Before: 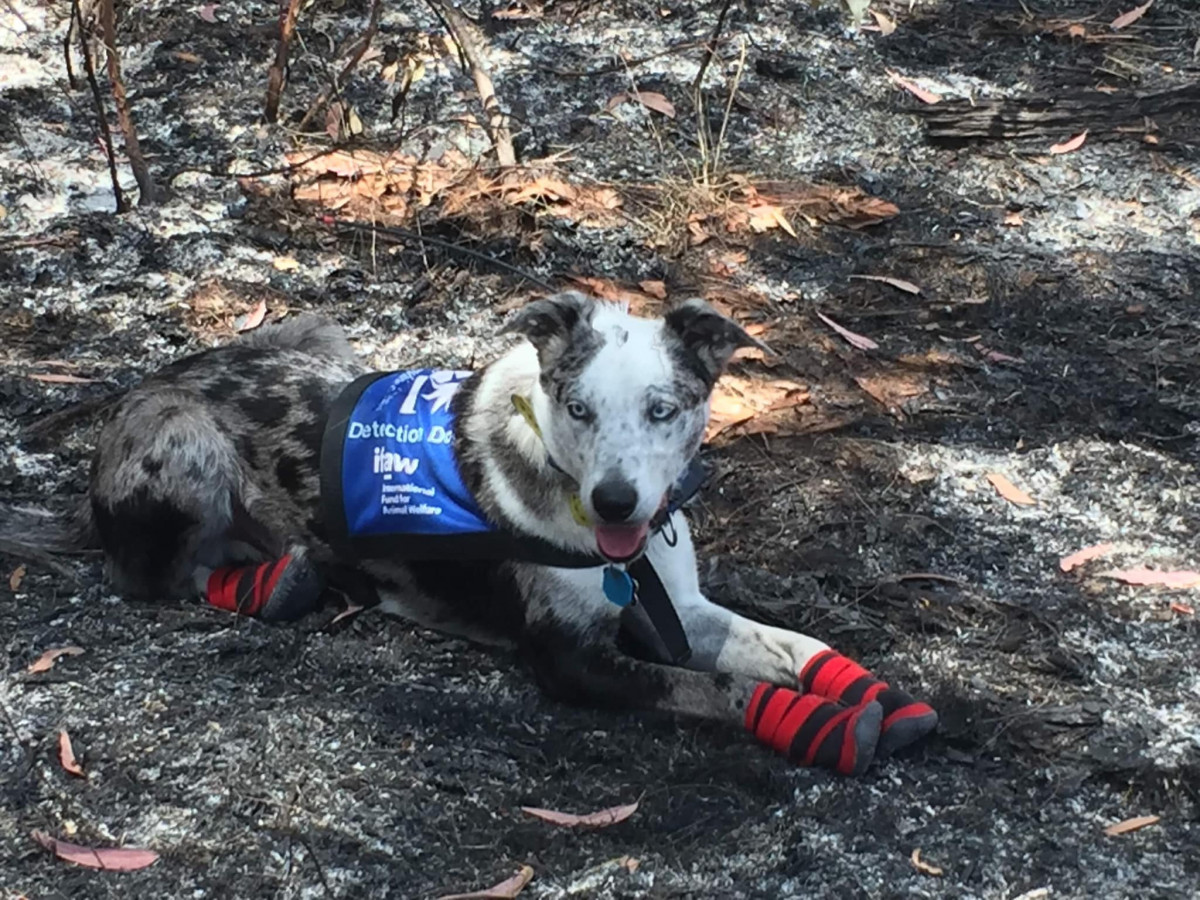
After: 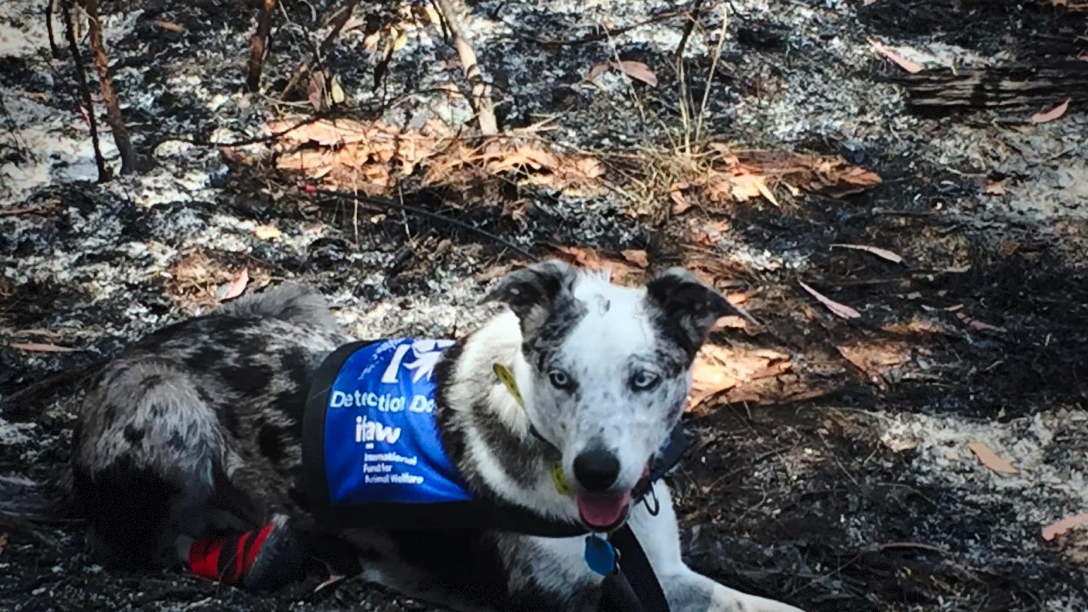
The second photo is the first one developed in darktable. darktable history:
crop: left 1.509%, top 3.452%, right 7.696%, bottom 28.452%
base curve: curves: ch0 [(0, 0) (0.073, 0.04) (0.157, 0.139) (0.492, 0.492) (0.758, 0.758) (1, 1)], preserve colors none
vignetting: fall-off start 68.33%, fall-off radius 30%, saturation 0.042, center (-0.066, -0.311), width/height ratio 0.992, shape 0.85, dithering 8-bit output
